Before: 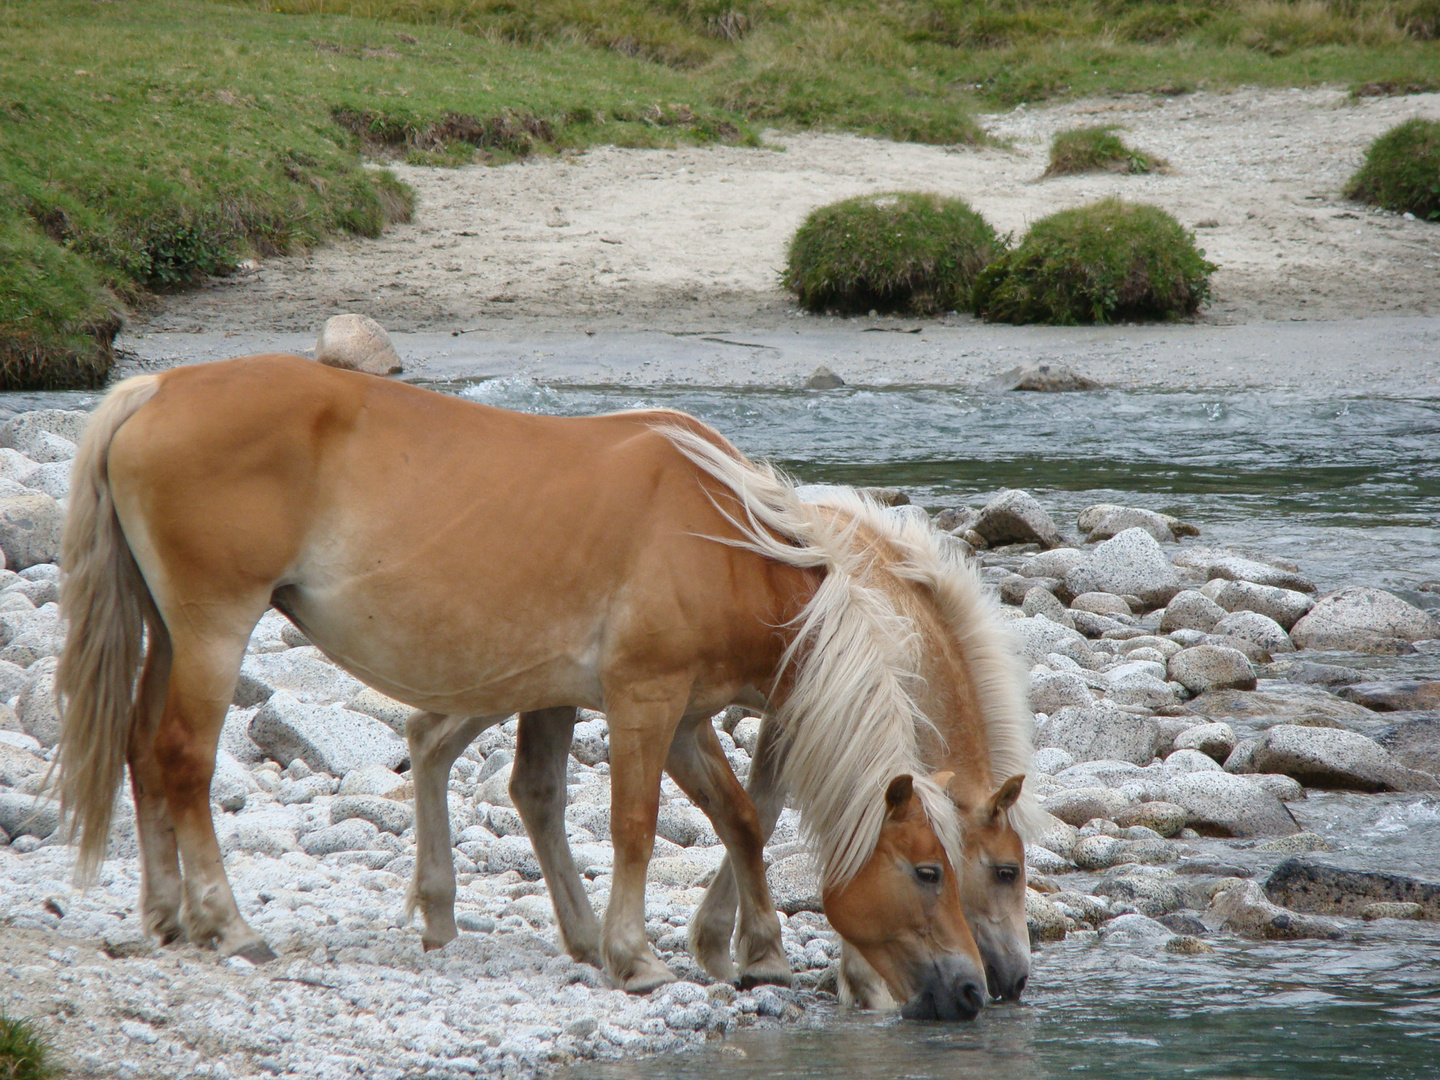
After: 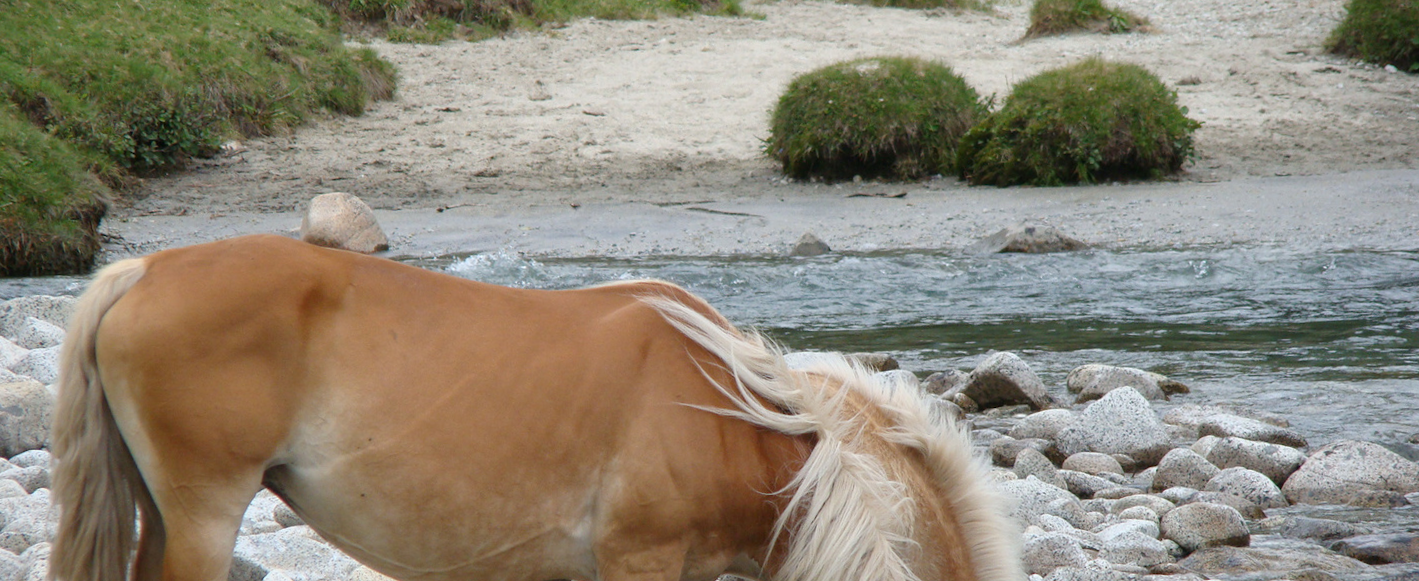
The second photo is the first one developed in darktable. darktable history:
rotate and perspective: rotation -1.42°, crop left 0.016, crop right 0.984, crop top 0.035, crop bottom 0.965
crop and rotate: top 10.605%, bottom 33.274%
